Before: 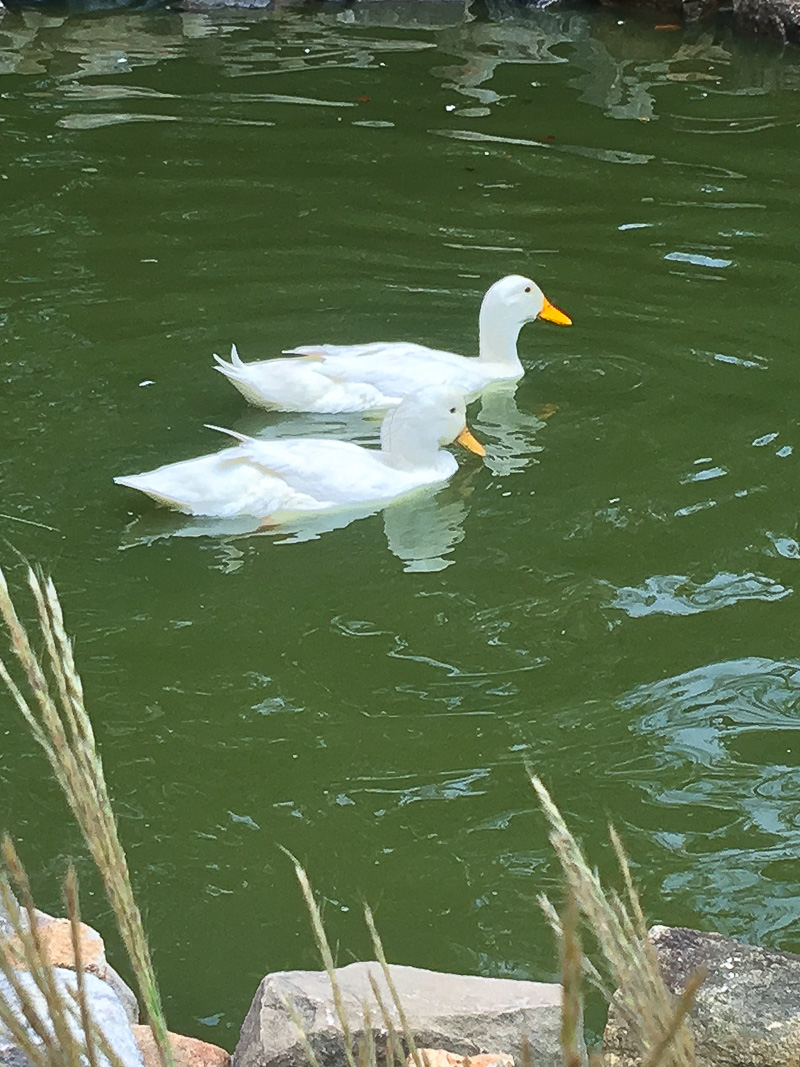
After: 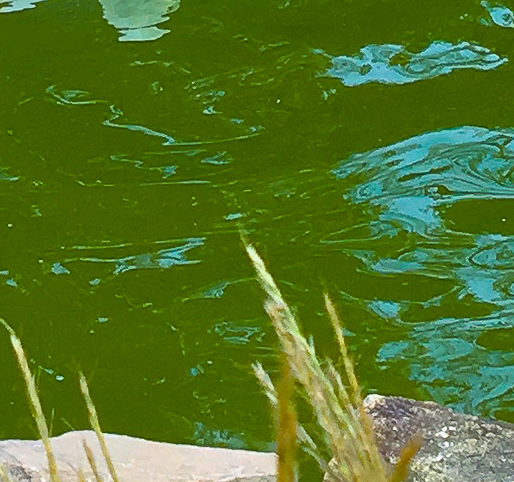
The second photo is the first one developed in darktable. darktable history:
color correction: highlights b* 0.042, saturation 0.817
crop and rotate: left 35.668%, top 49.835%, bottom 4.91%
color balance rgb: linear chroma grading › highlights 99.38%, linear chroma grading › global chroma 23.937%, perceptual saturation grading › global saturation 23.801%, perceptual saturation grading › highlights -23.577%, perceptual saturation grading › mid-tones 24.456%, perceptual saturation grading › shadows 40.722%
